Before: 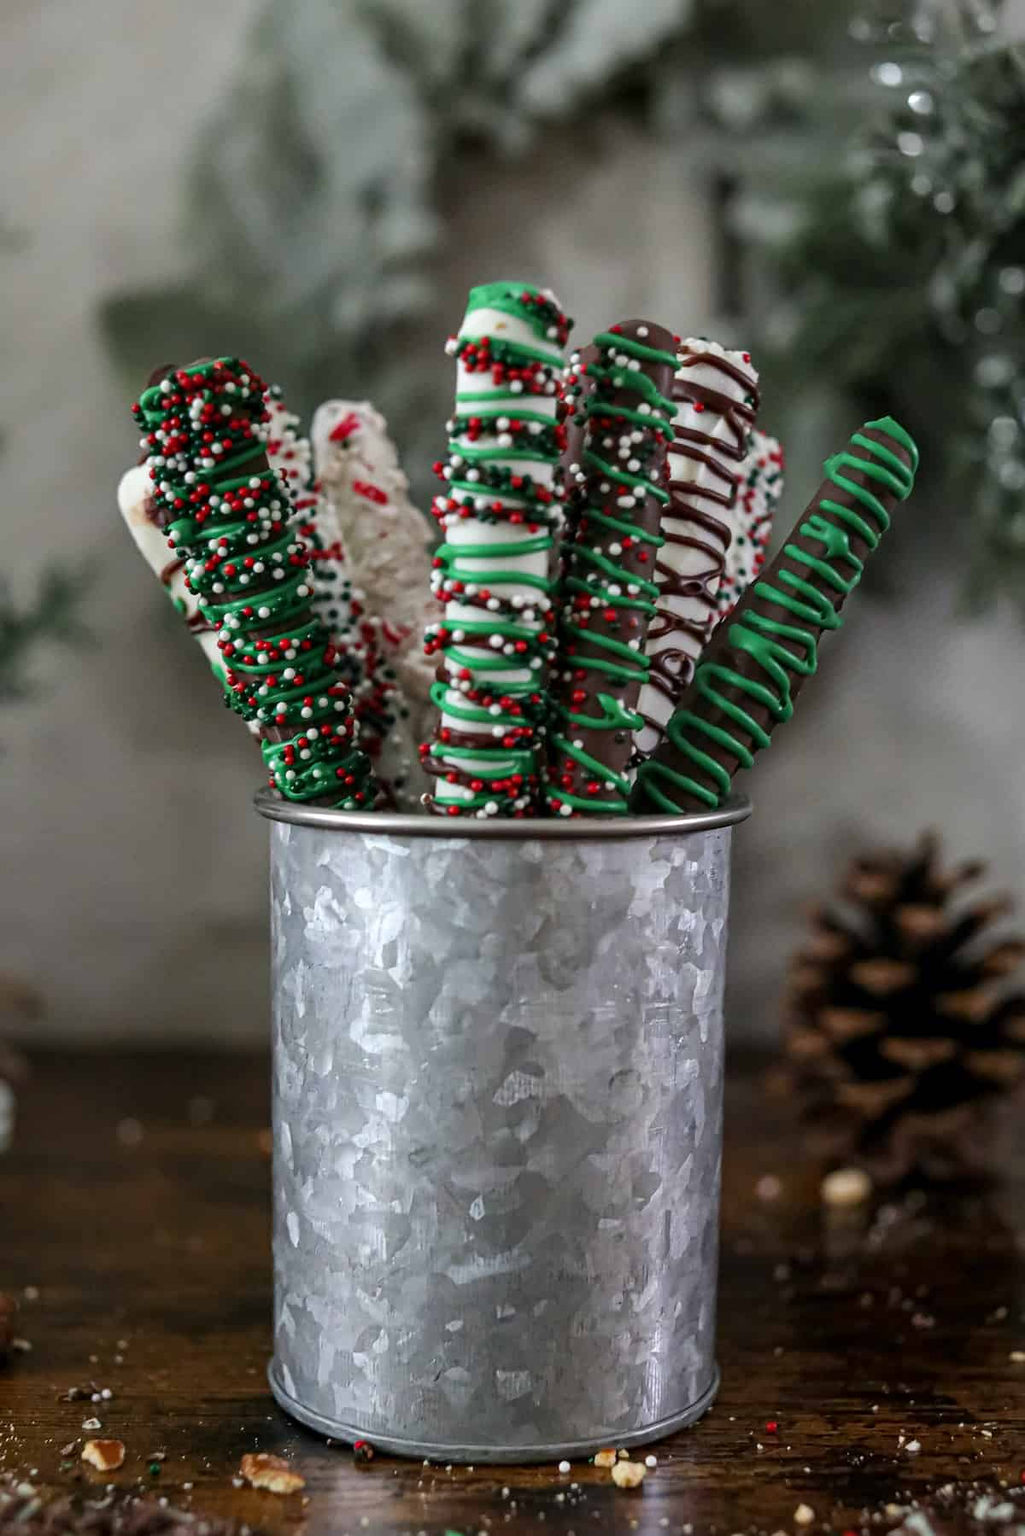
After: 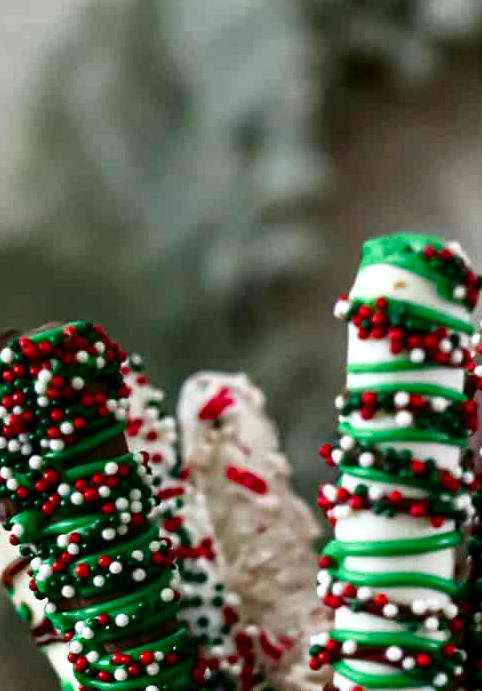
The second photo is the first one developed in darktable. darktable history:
shadows and highlights: shadows -60.47, white point adjustment -5.26, highlights 61.34
crop: left 15.605%, top 5.442%, right 44.178%, bottom 56.099%
contrast brightness saturation: contrast 0.045
color balance rgb: perceptual saturation grading › global saturation 26.817%, perceptual saturation grading › highlights -28.631%, perceptual saturation grading › mid-tones 15.572%, perceptual saturation grading › shadows 34.095%, perceptual brilliance grading › global brilliance 9.294%, global vibrance 14.799%
